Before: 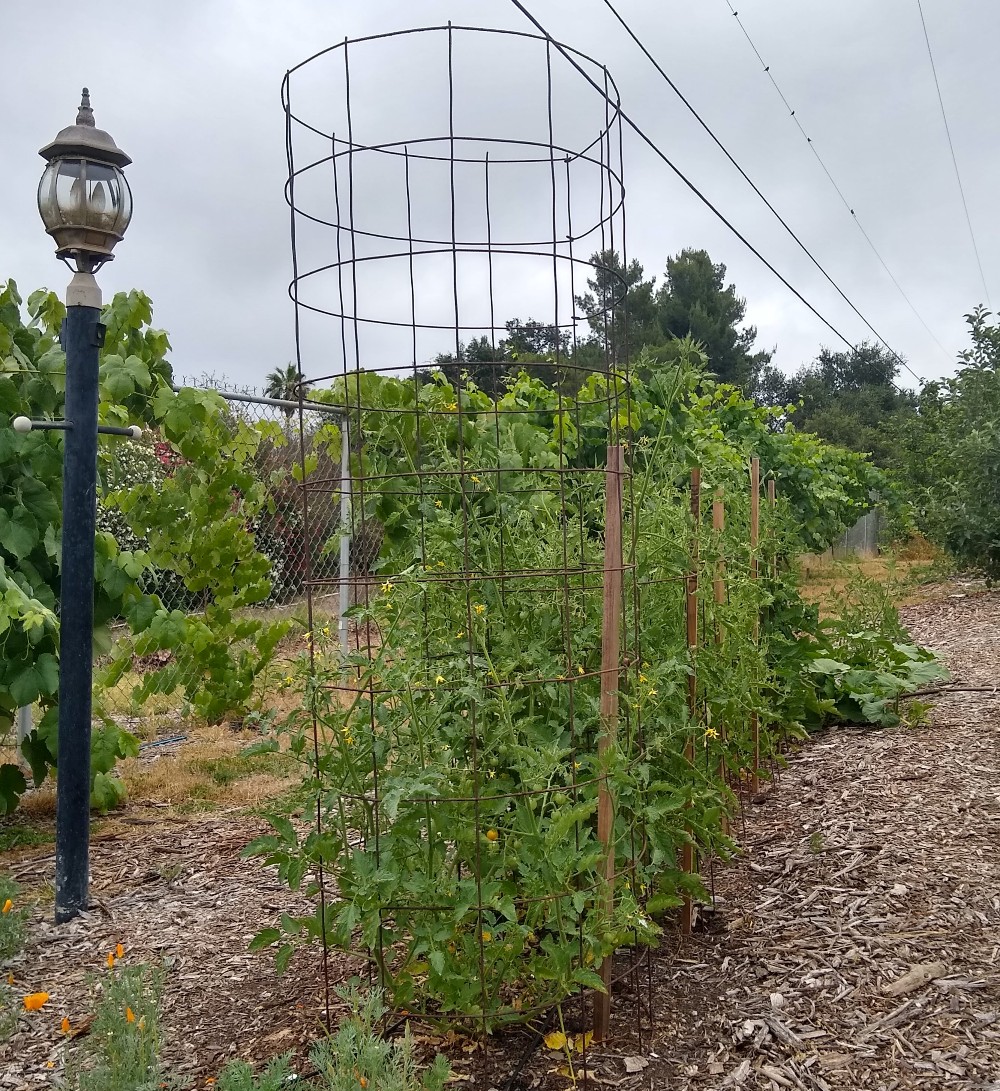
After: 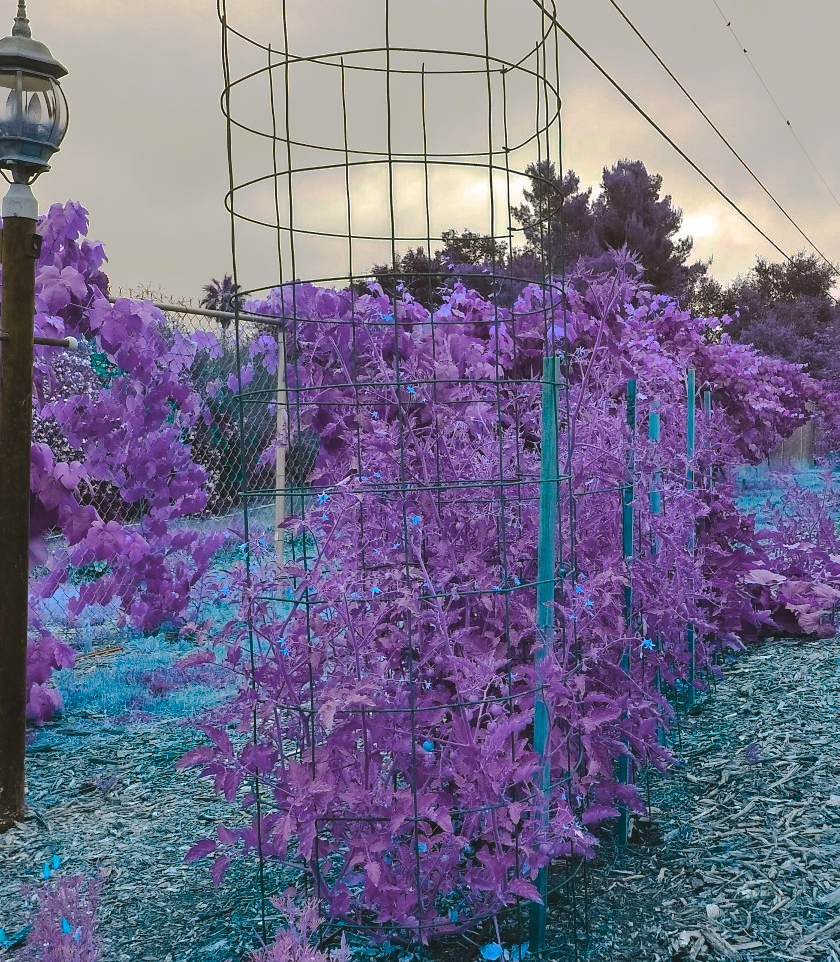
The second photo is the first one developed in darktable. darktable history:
tone curve: curves: ch0 [(0, 0) (0.003, 0.098) (0.011, 0.099) (0.025, 0.103) (0.044, 0.114) (0.069, 0.13) (0.1, 0.142) (0.136, 0.161) (0.177, 0.189) (0.224, 0.224) (0.277, 0.266) (0.335, 0.32) (0.399, 0.38) (0.468, 0.45) (0.543, 0.522) (0.623, 0.598) (0.709, 0.669) (0.801, 0.731) (0.898, 0.786) (1, 1)], preserve colors none
color balance rgb: hue shift 180°, global vibrance 50%, contrast 0.32%
exposure: exposure 0.02 EV, compensate highlight preservation false
crop: left 6.446%, top 8.188%, right 9.538%, bottom 3.548%
